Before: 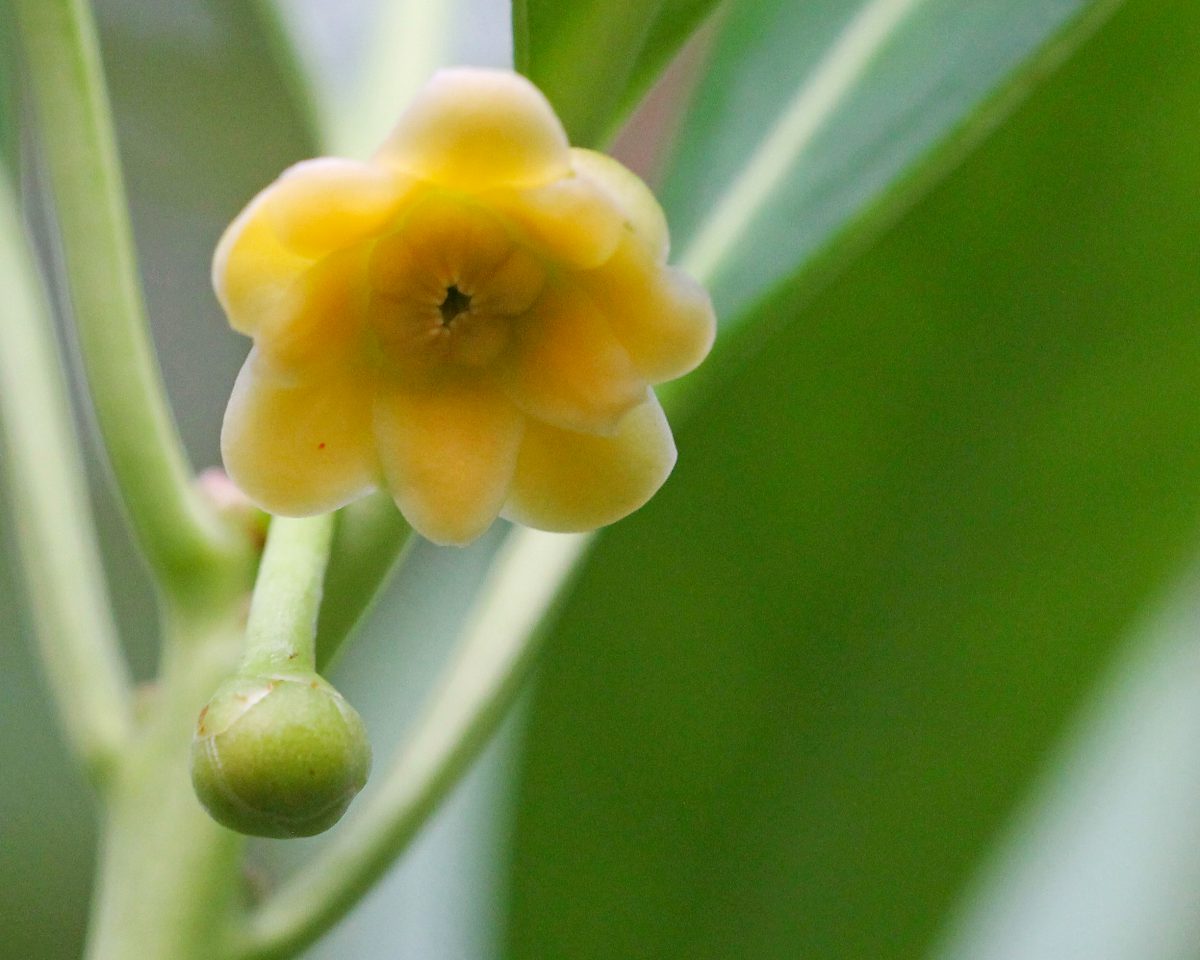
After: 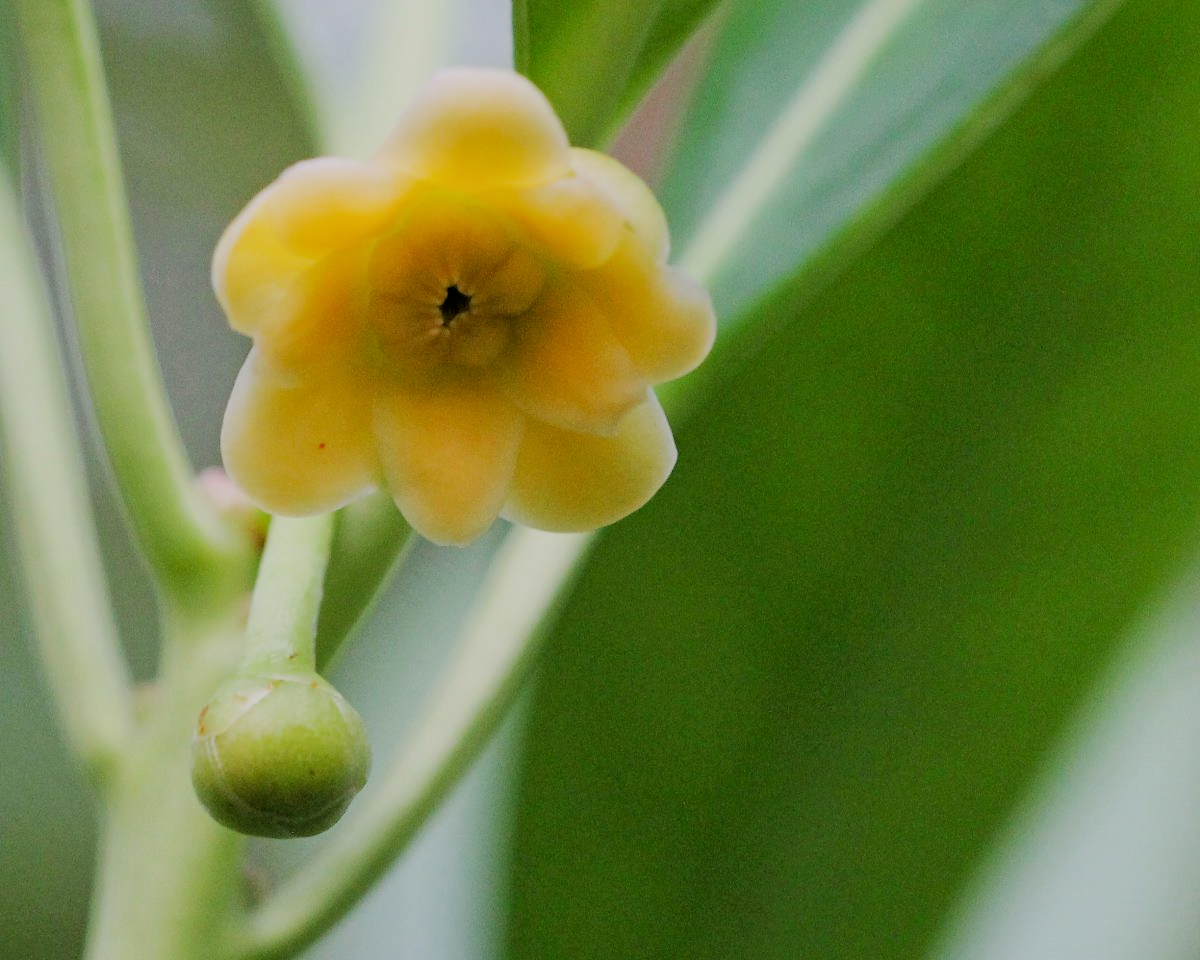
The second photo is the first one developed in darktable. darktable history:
local contrast: mode bilateral grid, contrast 9, coarseness 25, detail 110%, midtone range 0.2
filmic rgb: black relative exposure -4.21 EV, white relative exposure 5.13 EV, hardness 2.12, contrast 1.161
